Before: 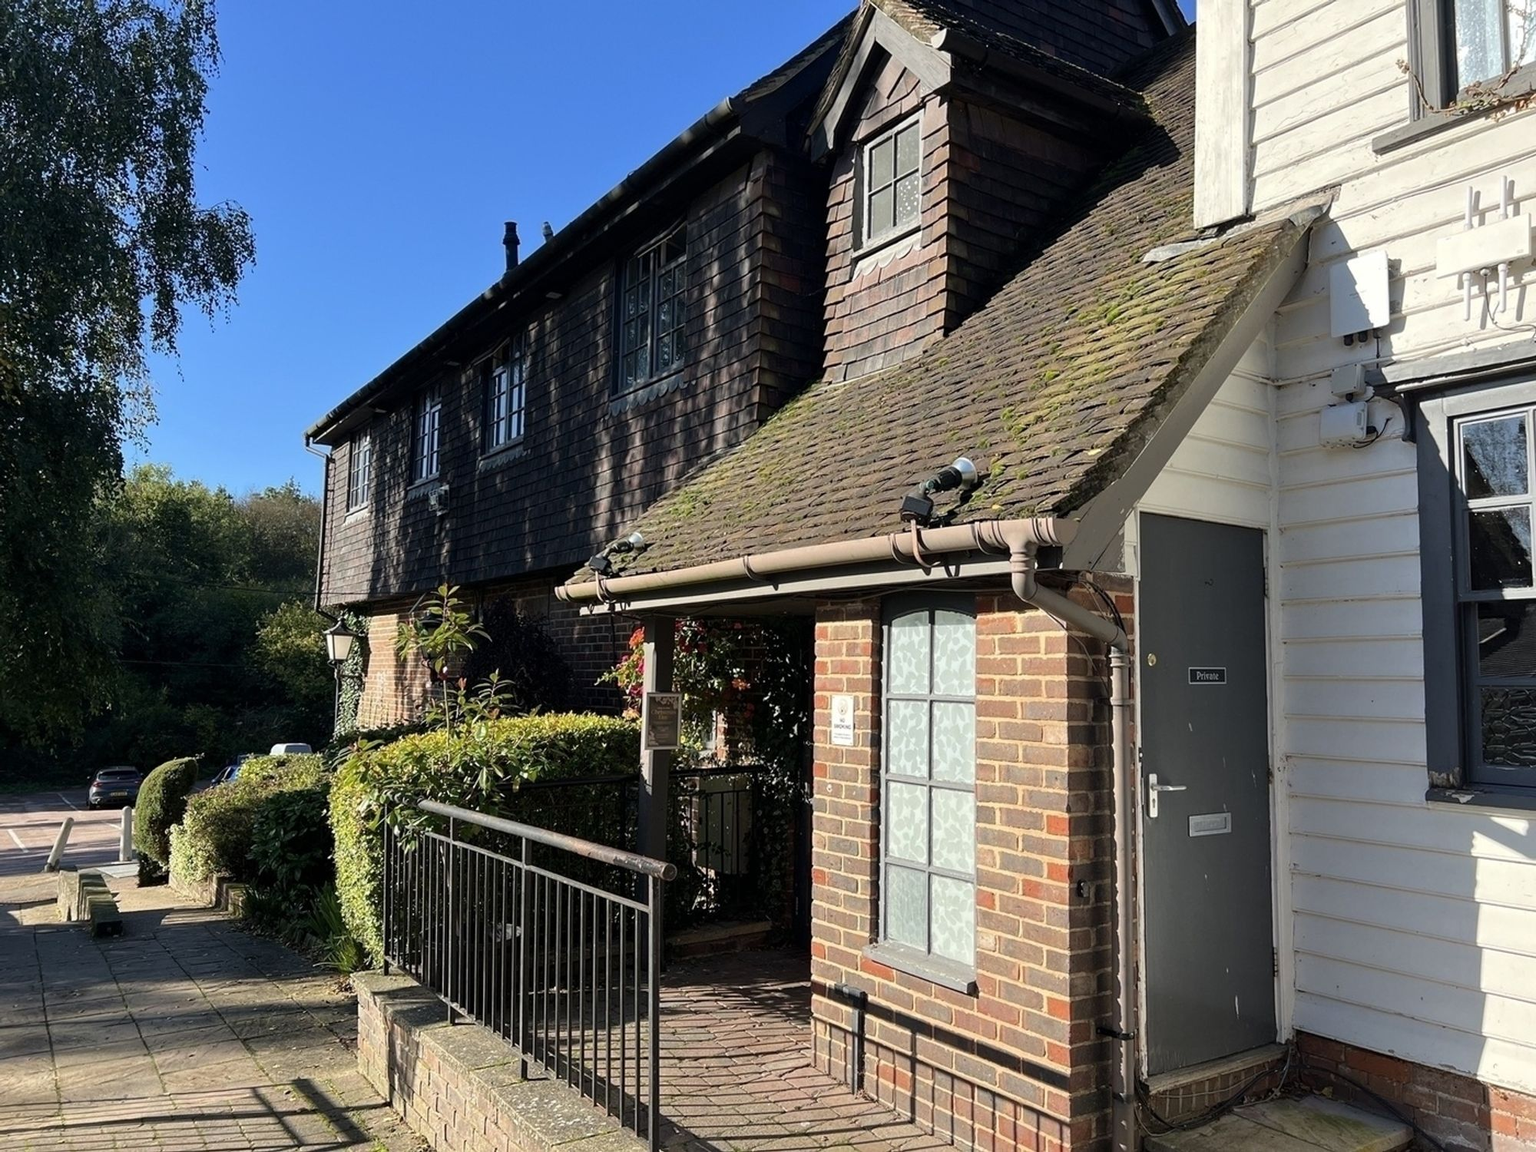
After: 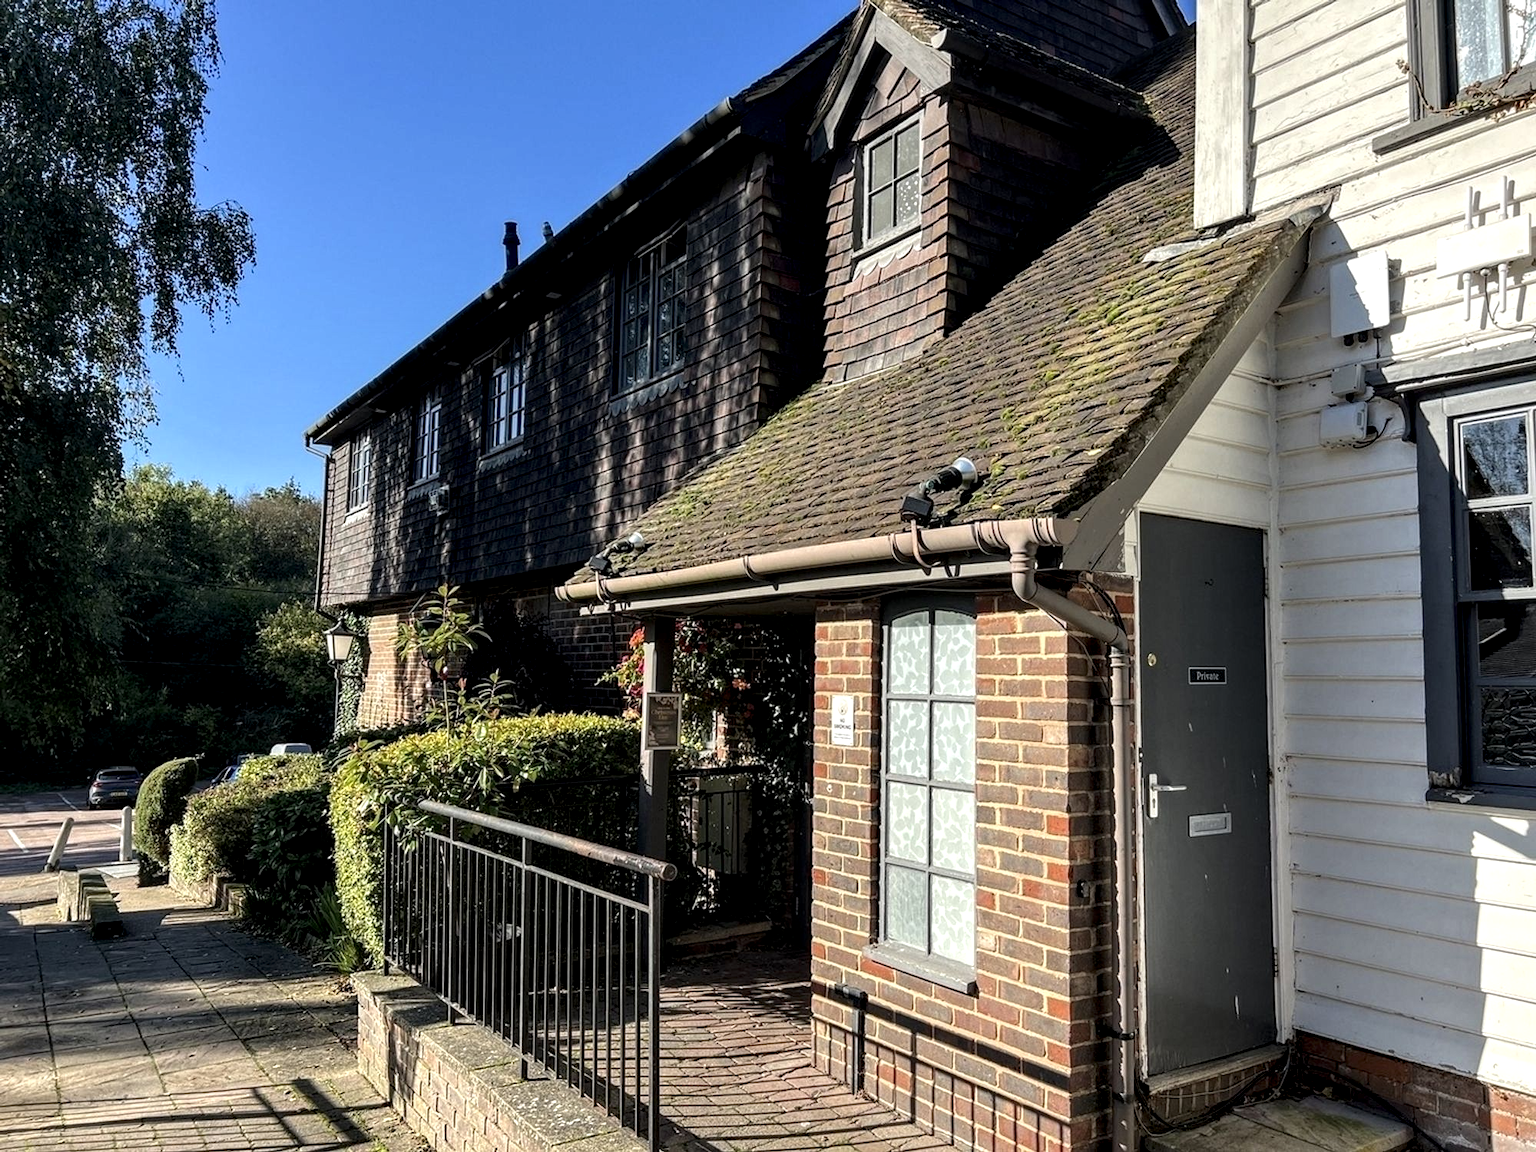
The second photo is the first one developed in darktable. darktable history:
white balance: emerald 1
local contrast: detail 160%
